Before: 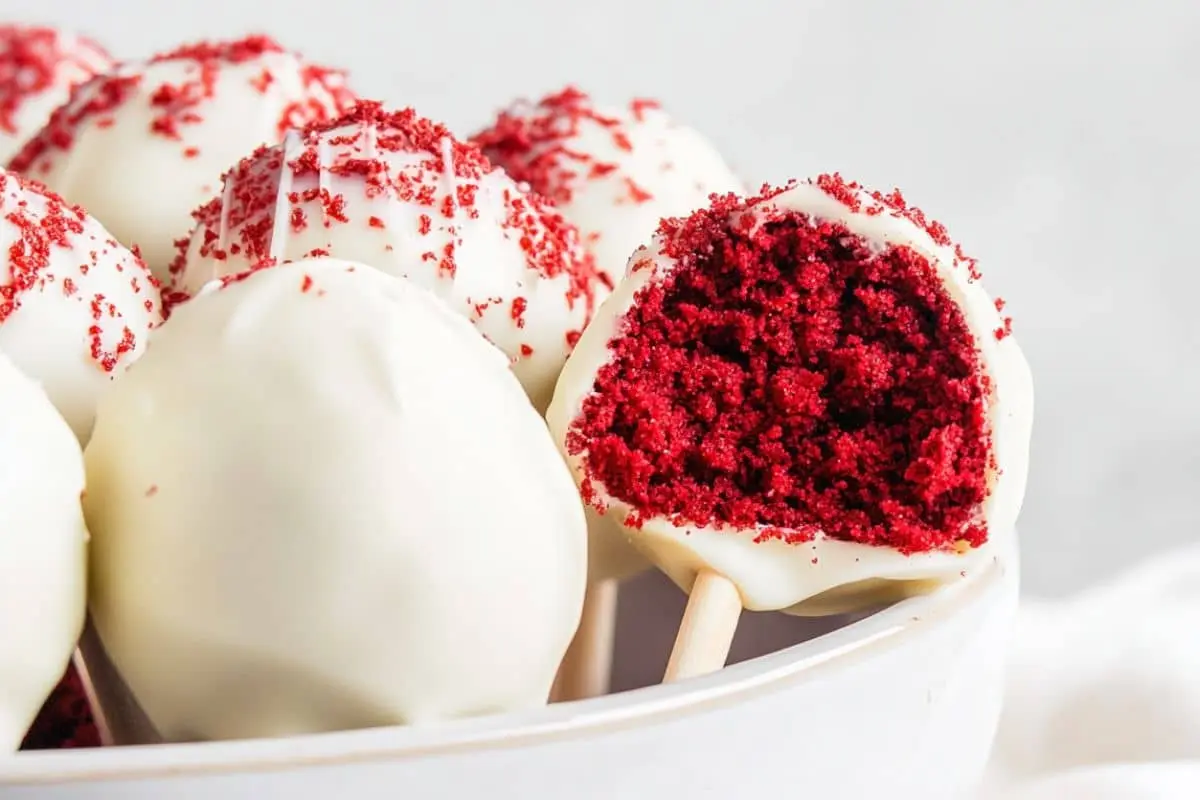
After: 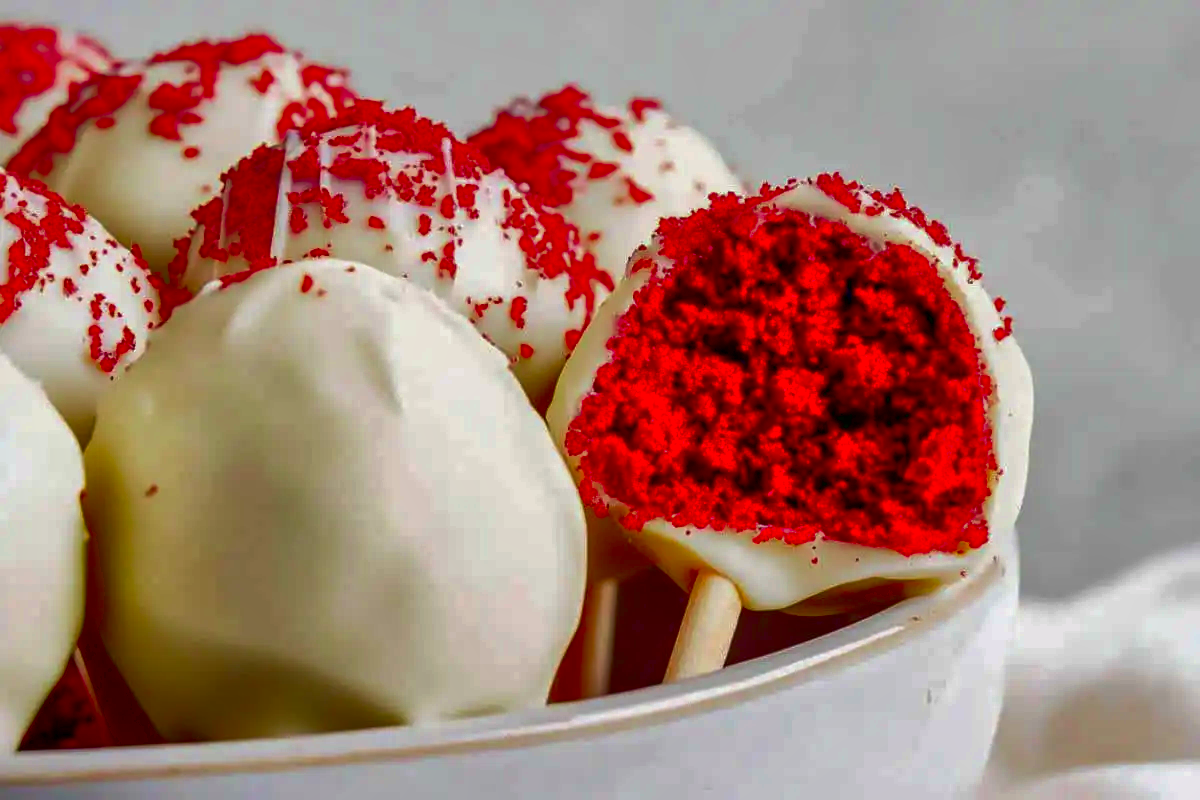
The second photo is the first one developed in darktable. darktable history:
contrast brightness saturation: brightness -0.981, saturation 0.984
exposure: exposure -0.053 EV, compensate exposure bias true, compensate highlight preservation false
local contrast: mode bilateral grid, contrast 21, coarseness 51, detail 119%, midtone range 0.2
velvia: on, module defaults
shadows and highlights: on, module defaults
